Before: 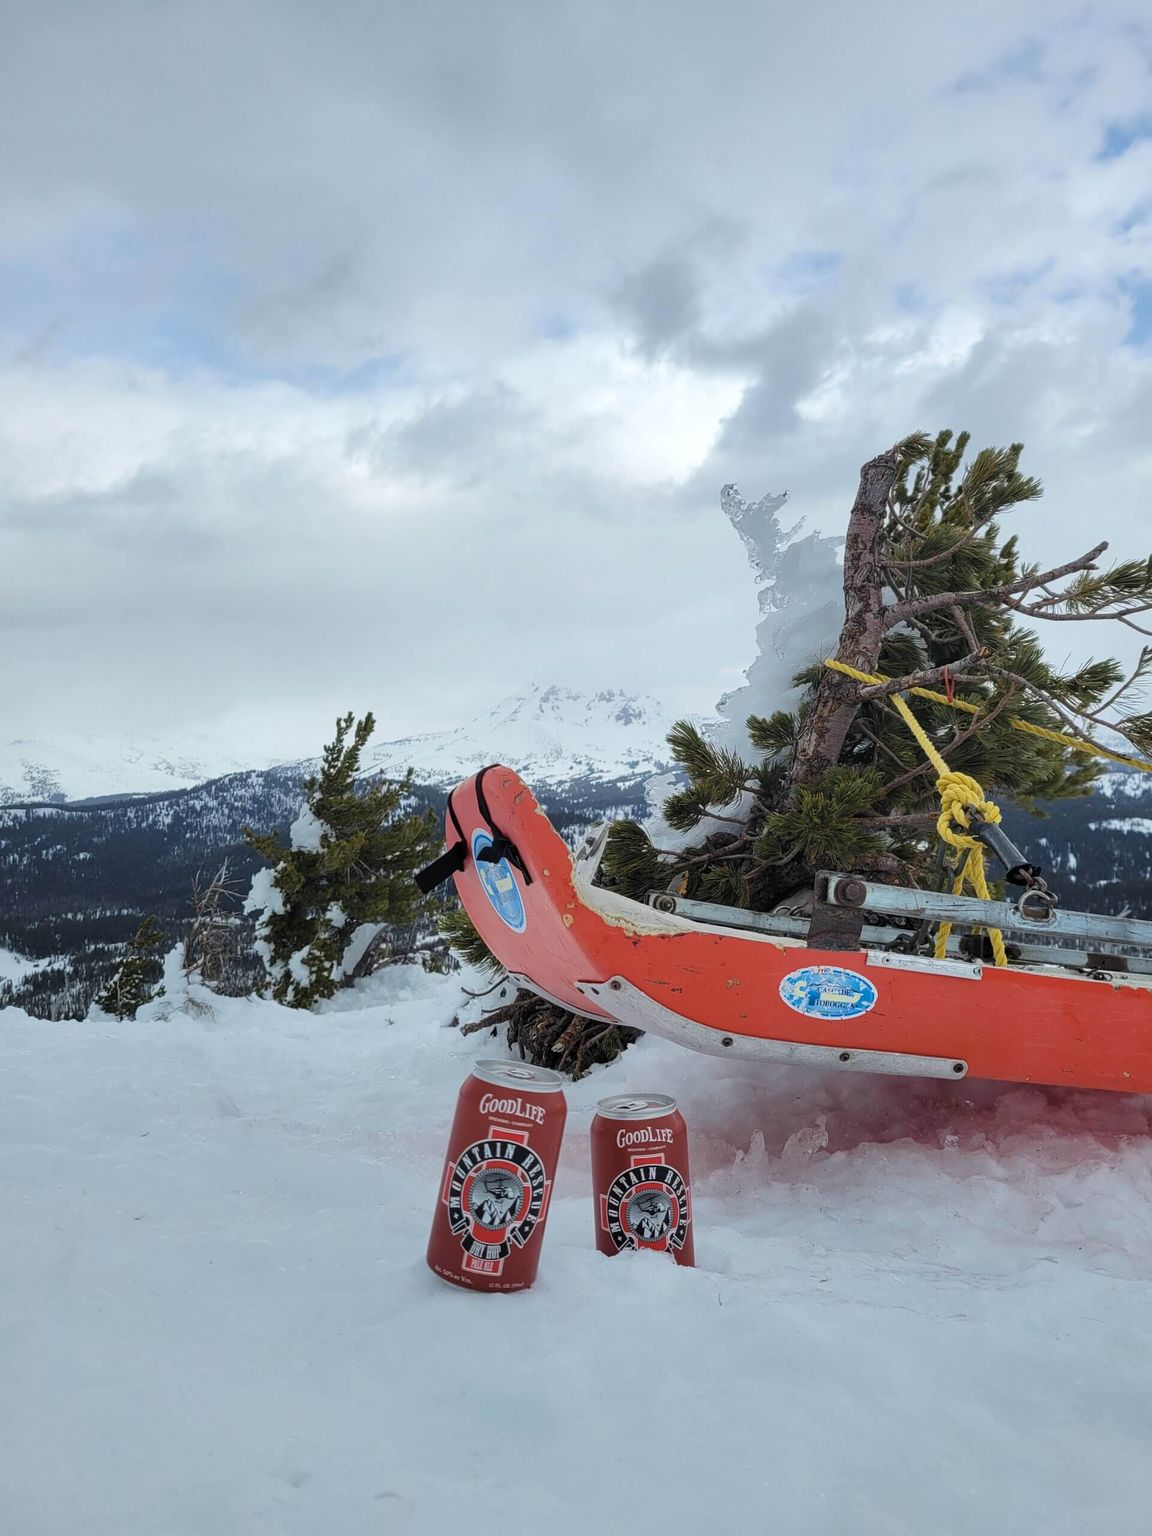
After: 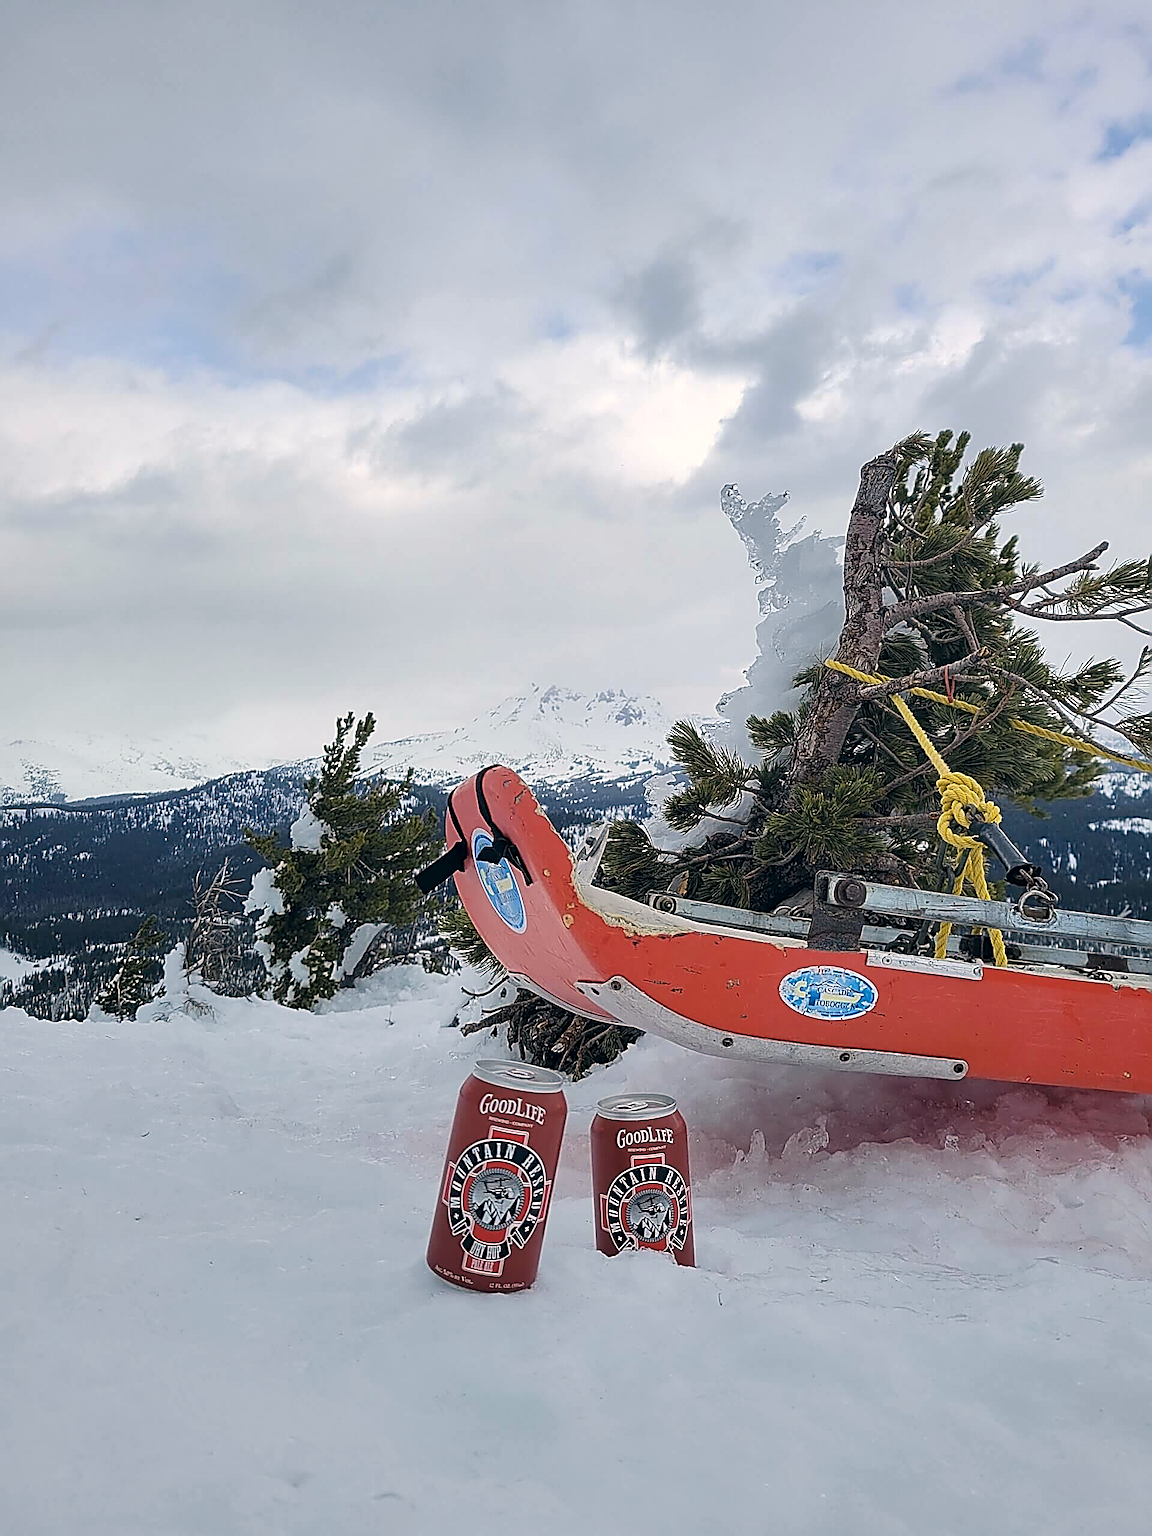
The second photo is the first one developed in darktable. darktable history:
color correction: highlights a* 5.41, highlights b* 5.33, shadows a* -4.02, shadows b* -5.27
sharpen: amount 1.992
